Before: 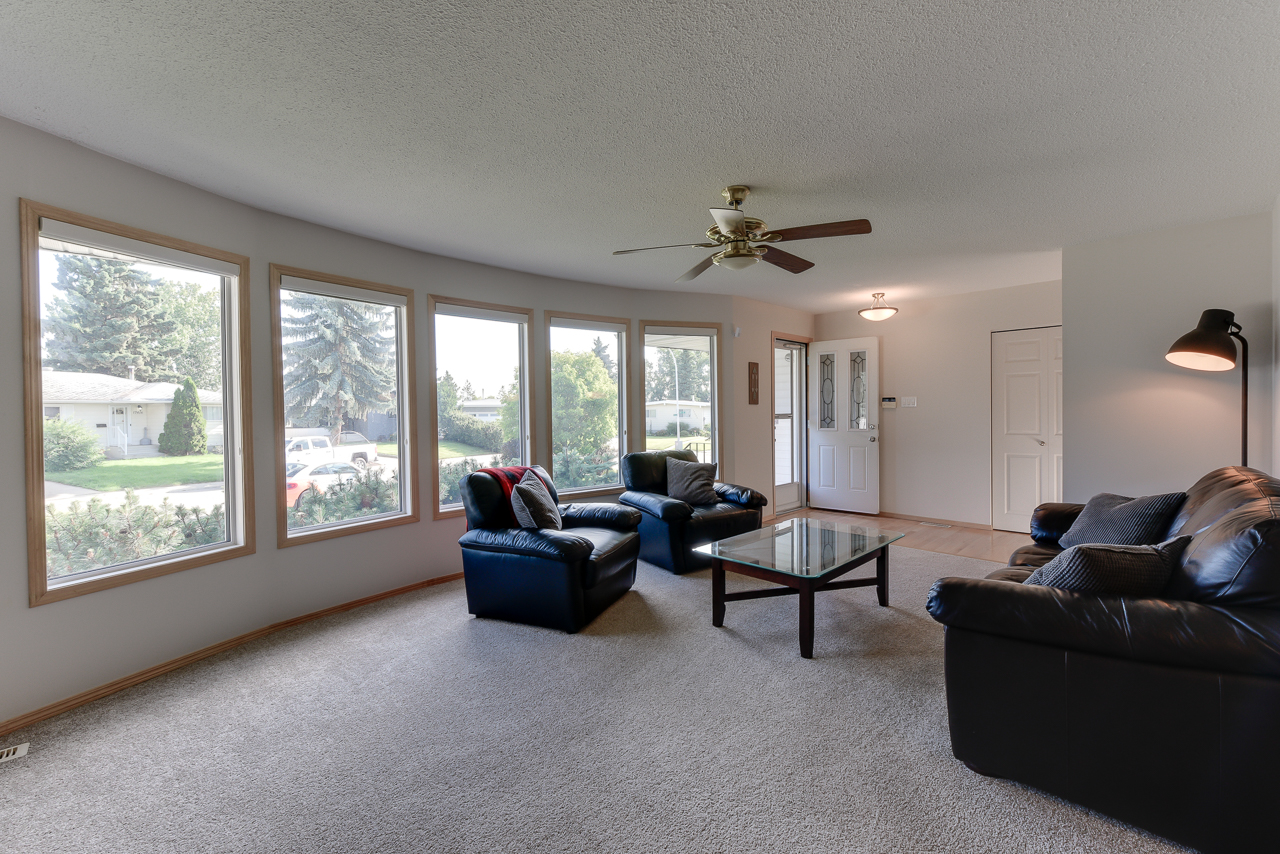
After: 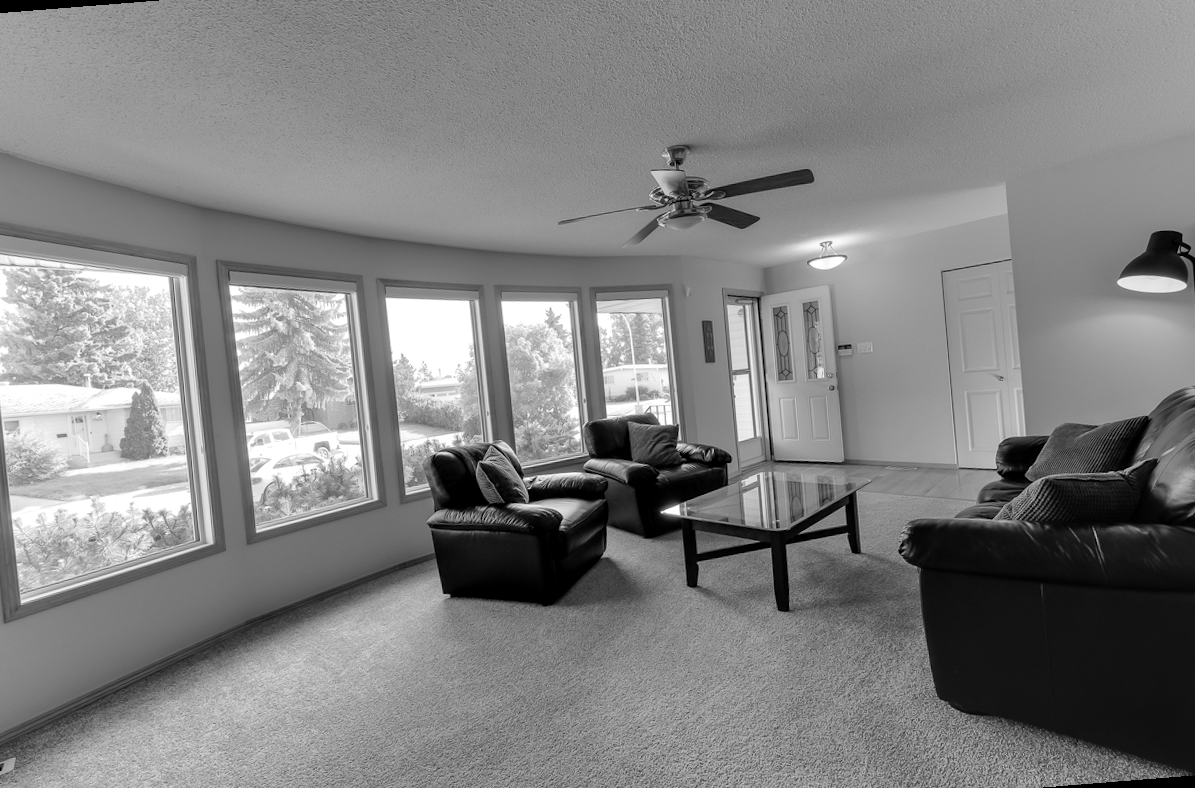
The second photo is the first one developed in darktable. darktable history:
monochrome: size 1
rotate and perspective: rotation -4.57°, crop left 0.054, crop right 0.944, crop top 0.087, crop bottom 0.914
local contrast: highlights 100%, shadows 100%, detail 120%, midtone range 0.2
